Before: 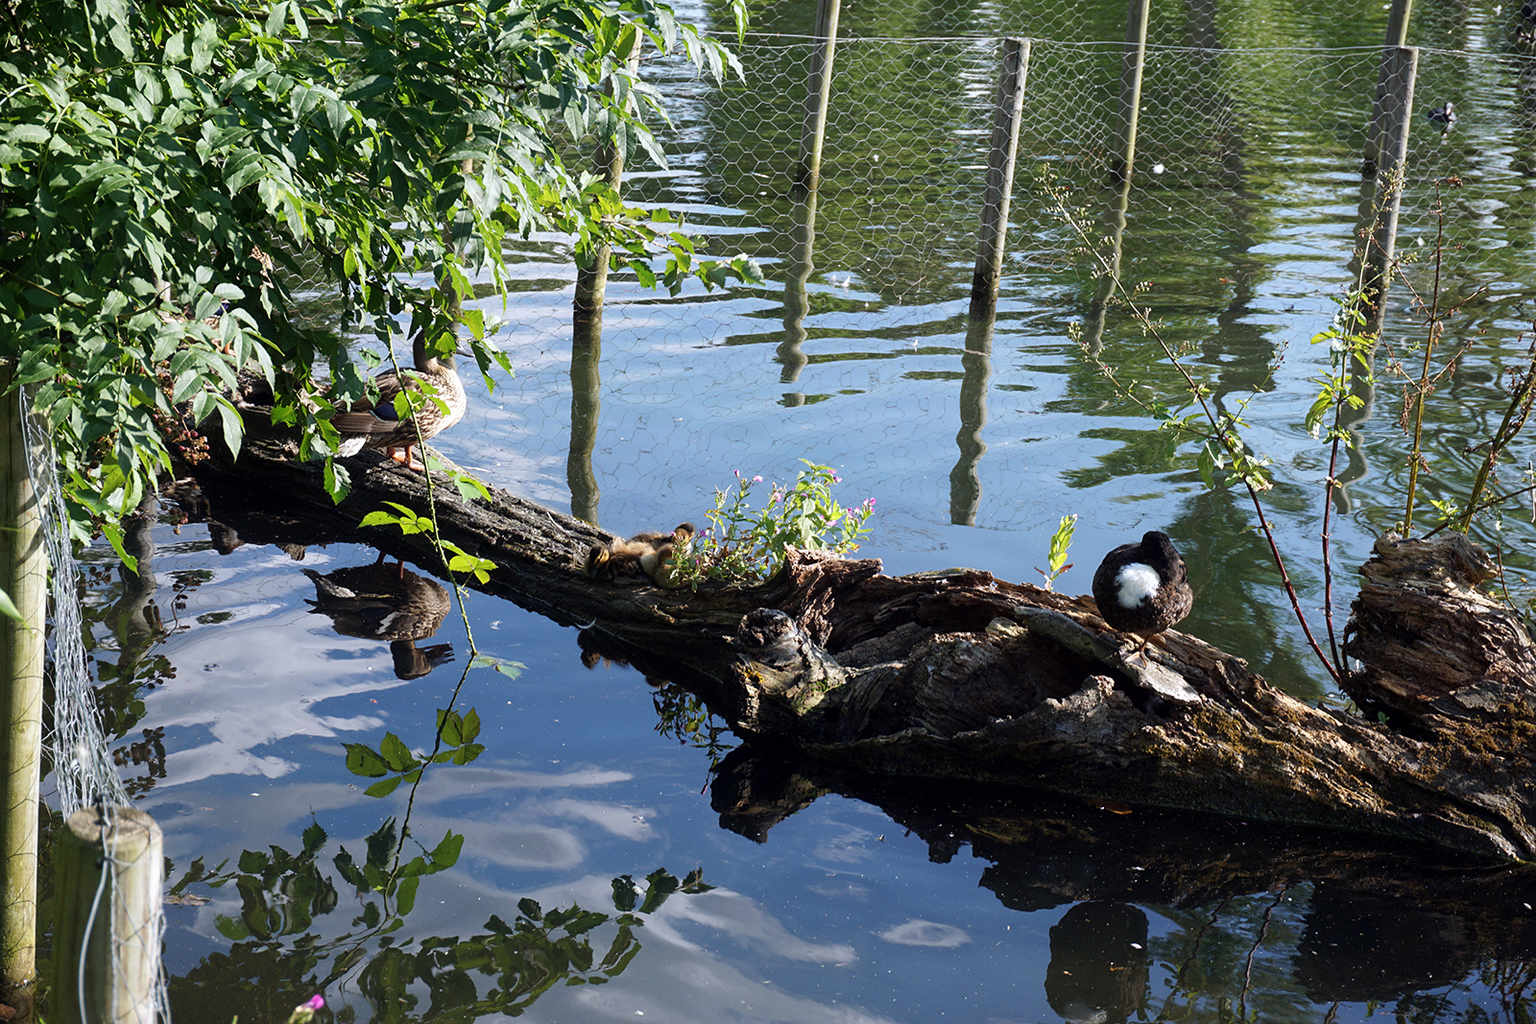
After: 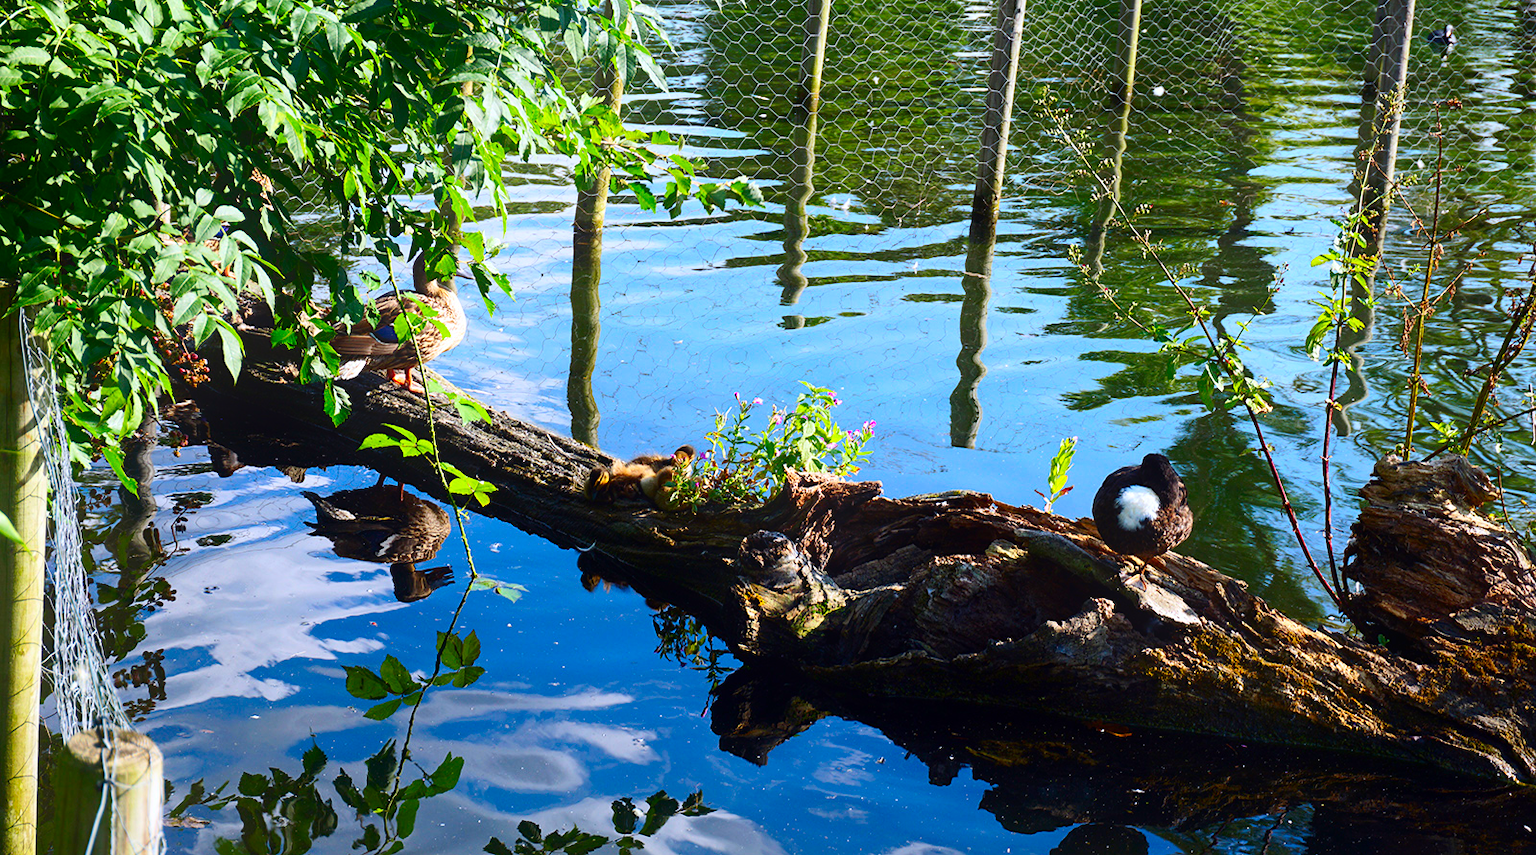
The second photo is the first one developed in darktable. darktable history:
bloom: size 15%, threshold 97%, strength 7%
crop: top 7.625%, bottom 8.027%
contrast brightness saturation: contrast 0.26, brightness 0.02, saturation 0.87
shadows and highlights: shadows 25, highlights -25
